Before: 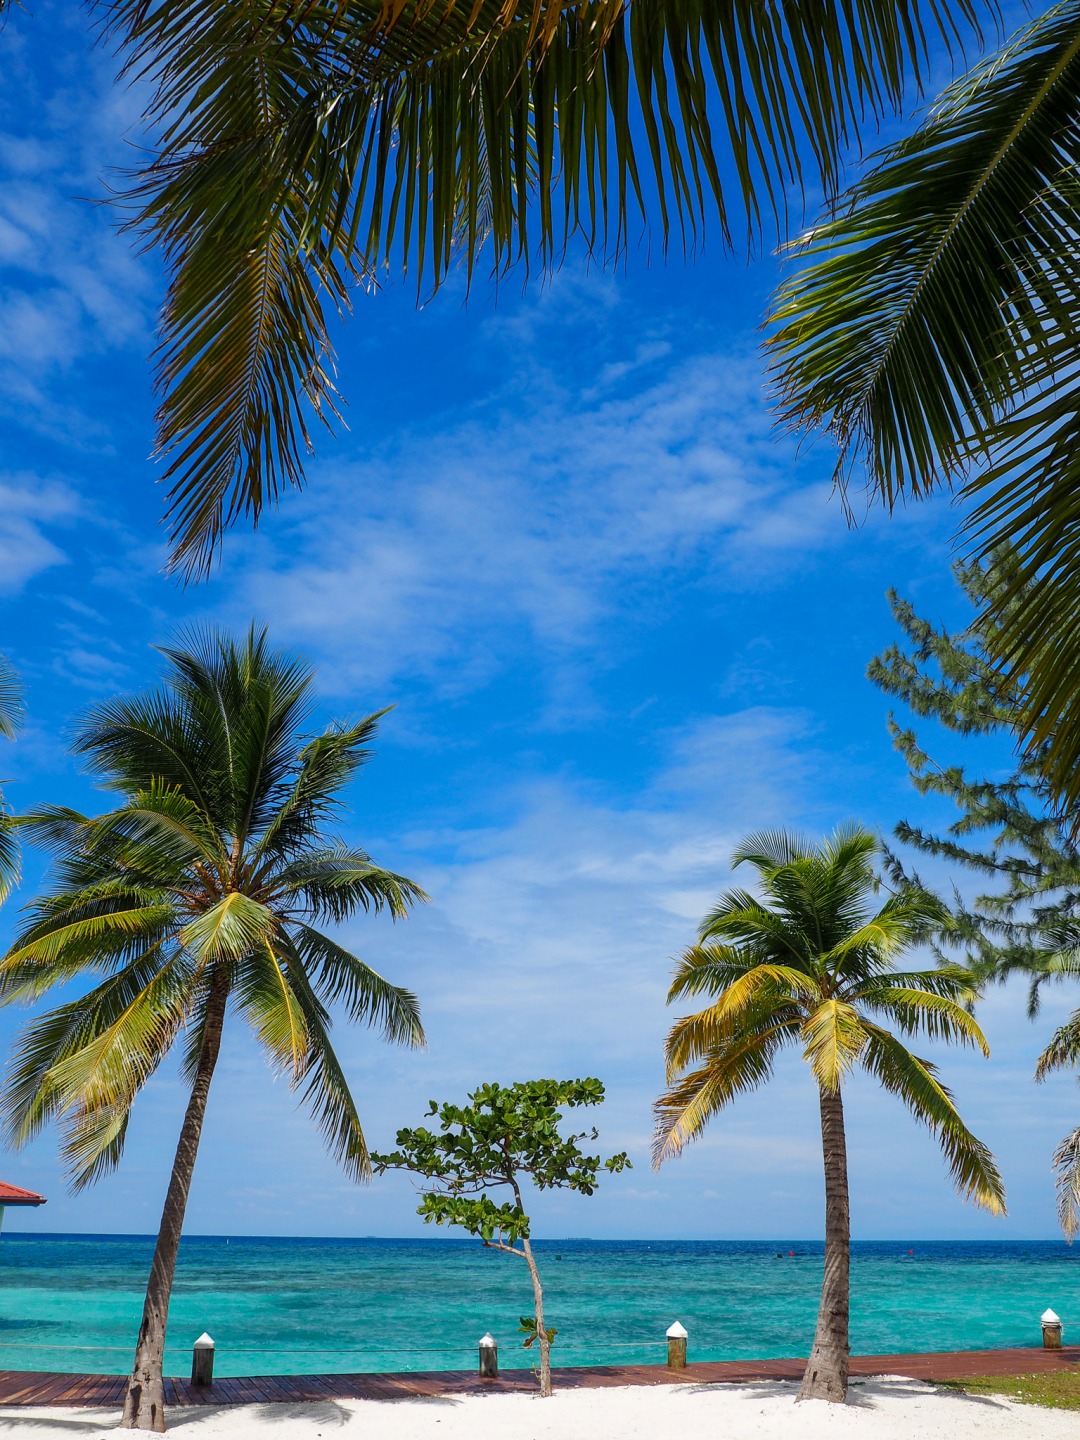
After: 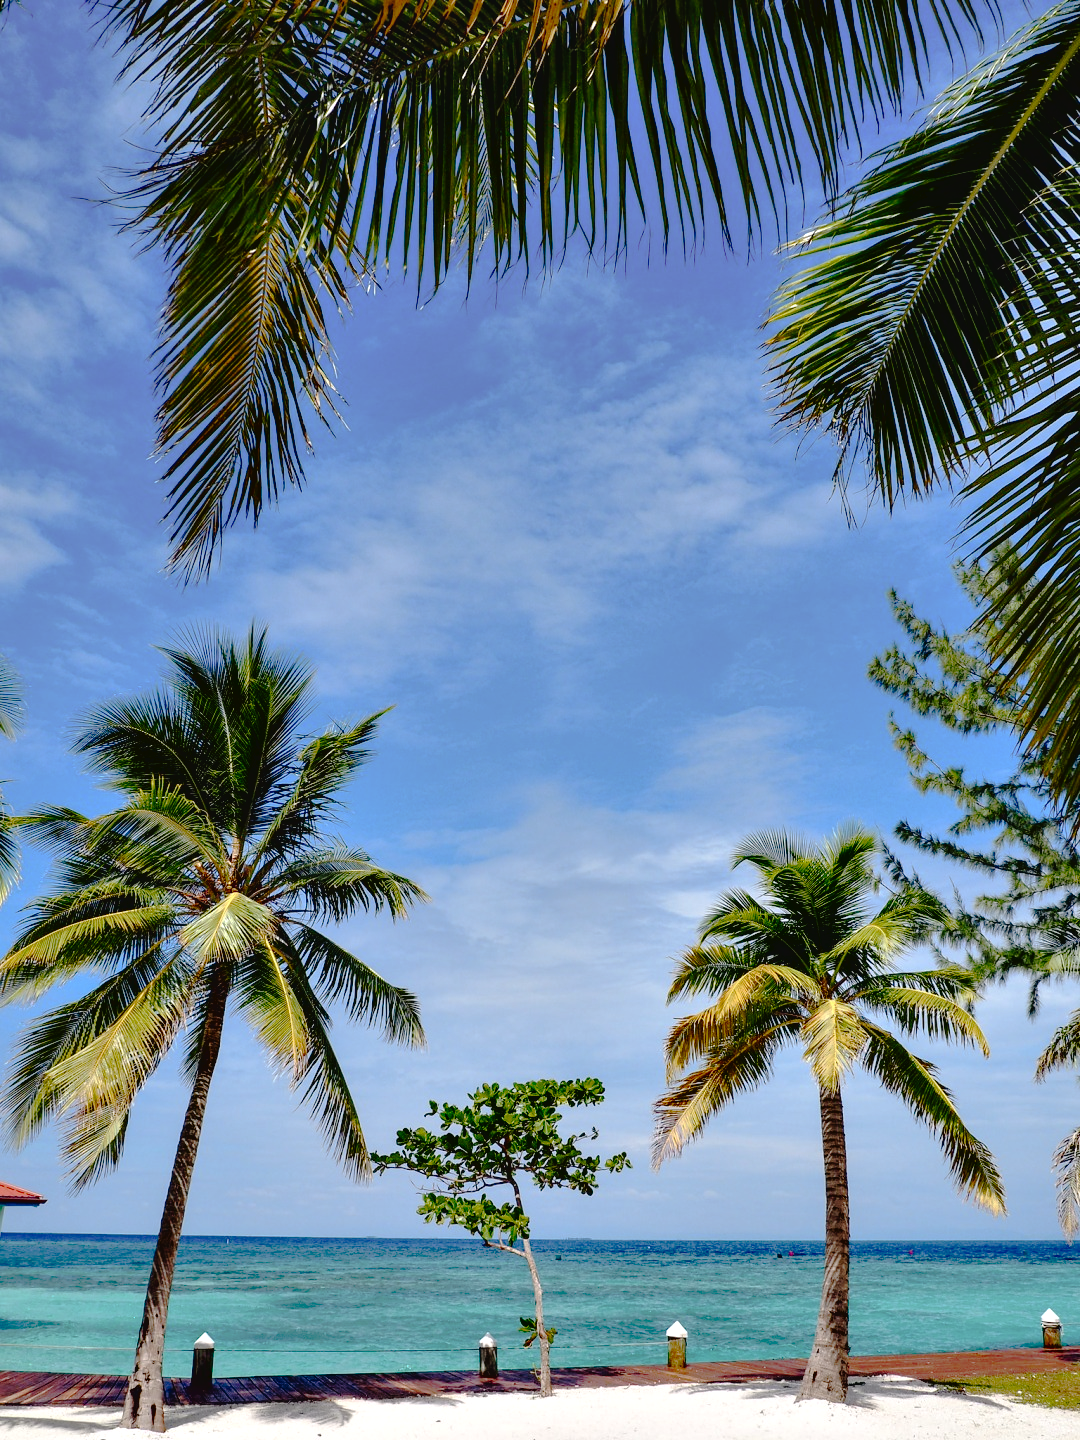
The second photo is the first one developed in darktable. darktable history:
tone curve: curves: ch0 [(0, 0) (0.003, 0.019) (0.011, 0.019) (0.025, 0.023) (0.044, 0.032) (0.069, 0.046) (0.1, 0.073) (0.136, 0.129) (0.177, 0.207) (0.224, 0.295) (0.277, 0.394) (0.335, 0.48) (0.399, 0.524) (0.468, 0.575) (0.543, 0.628) (0.623, 0.684) (0.709, 0.739) (0.801, 0.808) (0.898, 0.9) (1, 1)], preserve colors none
contrast equalizer: octaves 7, y [[0.6 ×6], [0.55 ×6], [0 ×6], [0 ×6], [0 ×6]]
contrast brightness saturation: contrast -0.093, saturation -0.092
